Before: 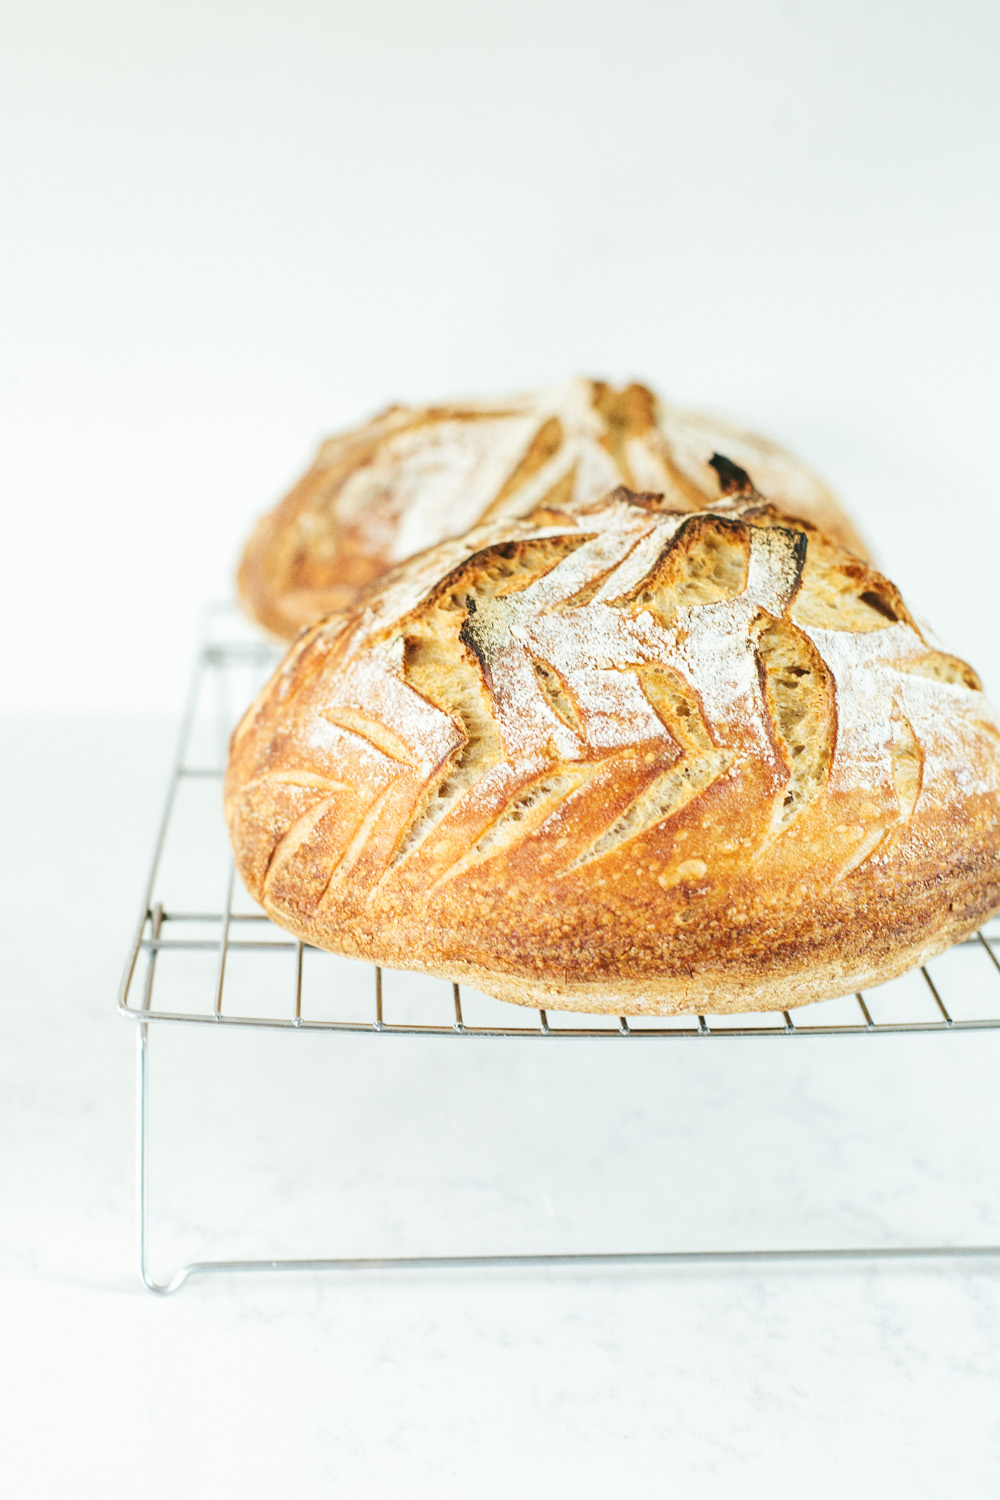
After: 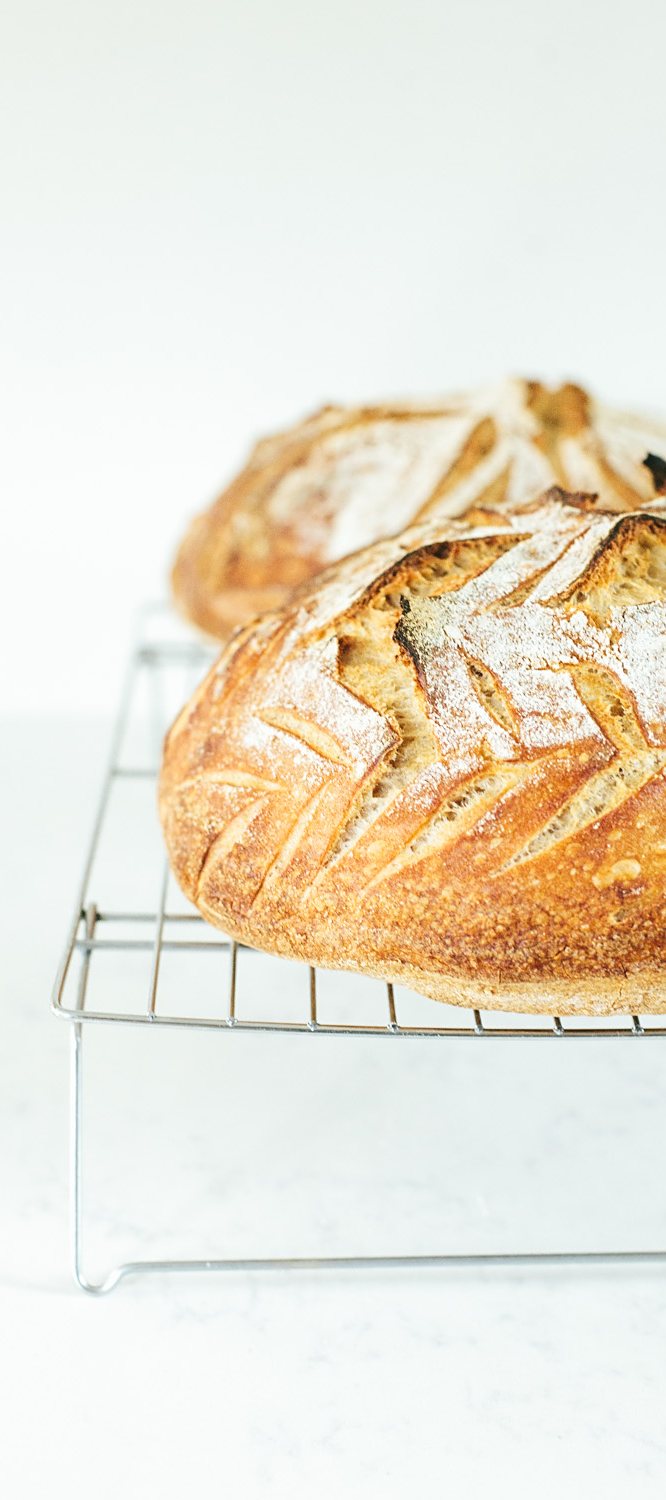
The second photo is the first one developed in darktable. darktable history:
crop and rotate: left 6.617%, right 26.717%
sharpen: amount 0.2
